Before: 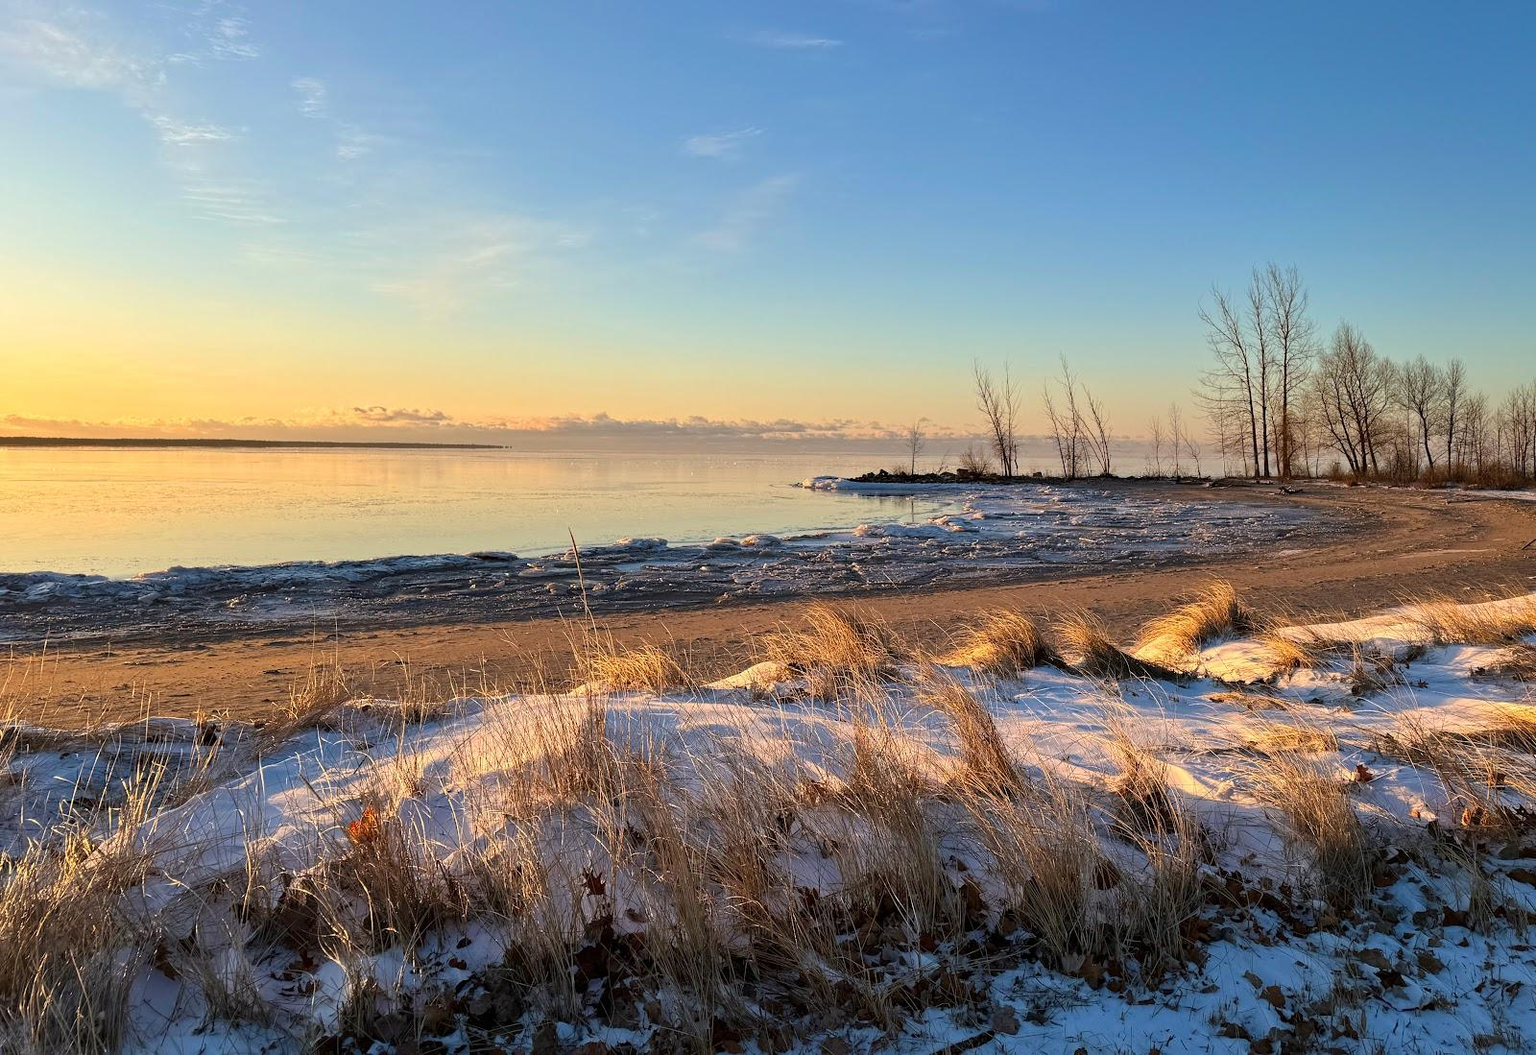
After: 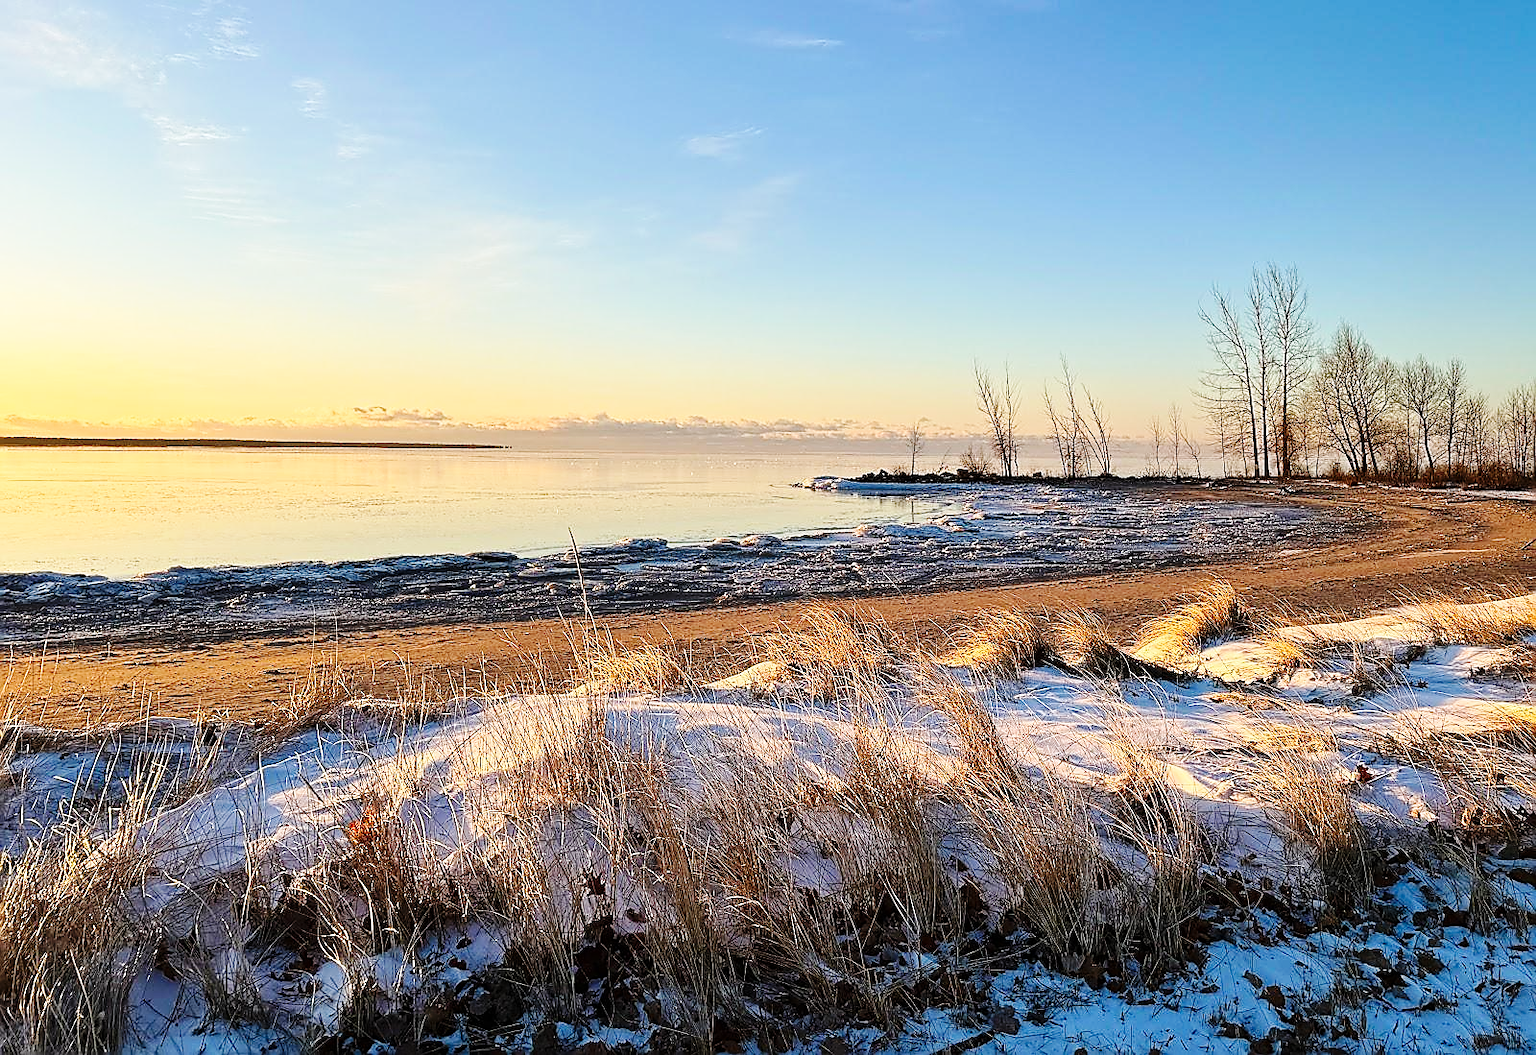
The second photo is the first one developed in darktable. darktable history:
sharpen: radius 1.359, amount 1.255, threshold 0.828
base curve: curves: ch0 [(0, 0) (0.036, 0.025) (0.121, 0.166) (0.206, 0.329) (0.605, 0.79) (1, 1)], preserve colors none
exposure: exposure 0.075 EV, compensate highlight preservation false
